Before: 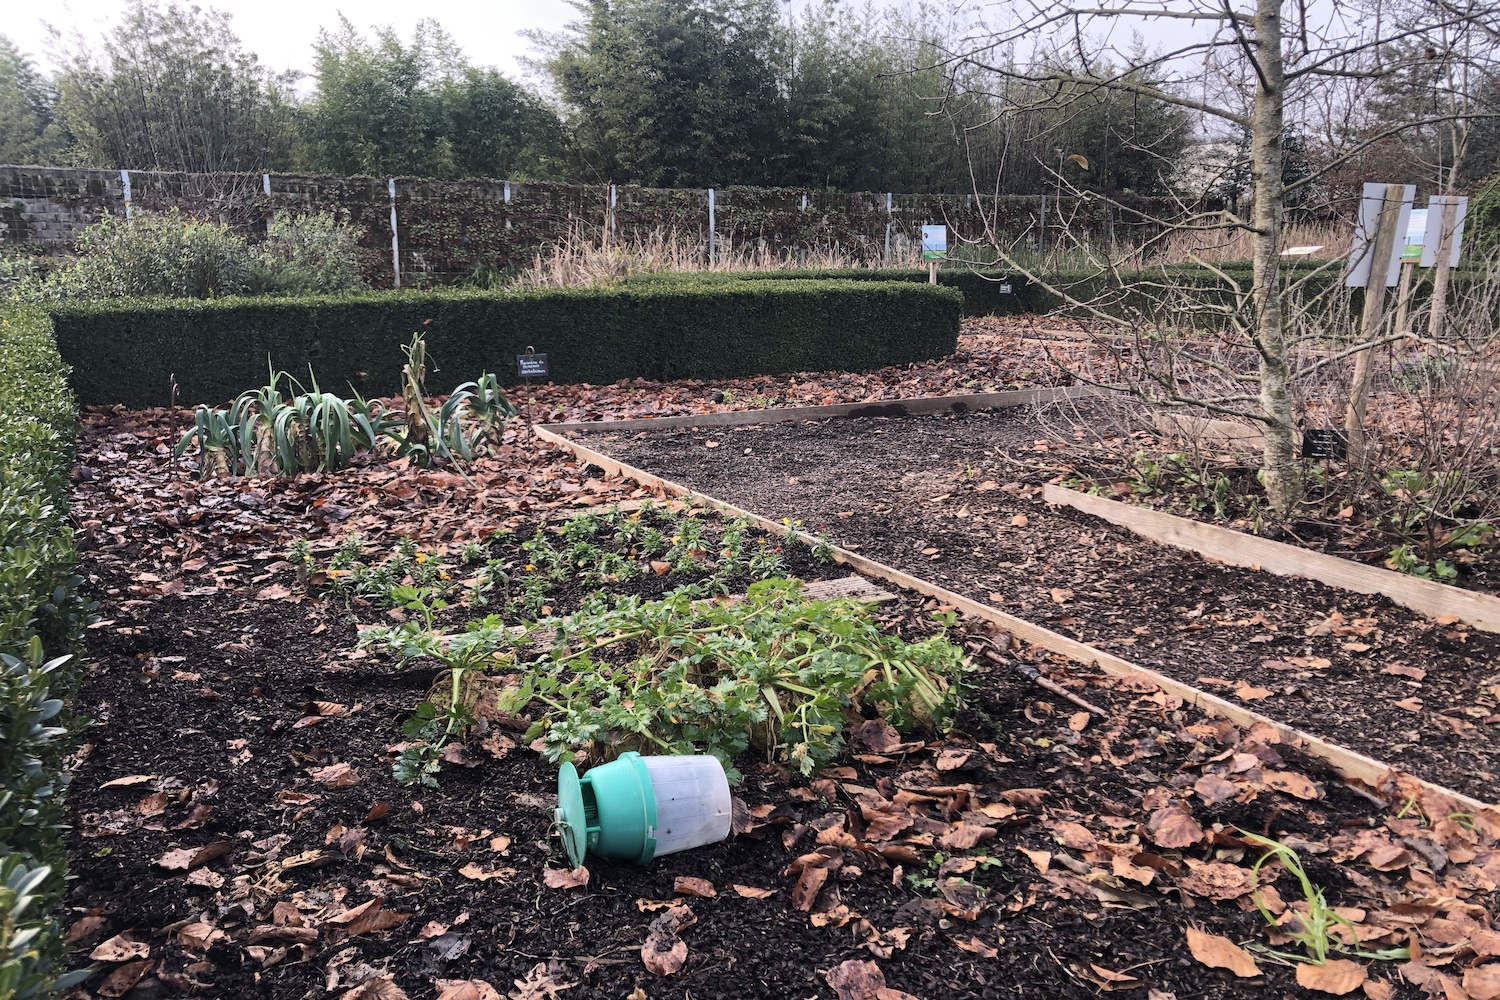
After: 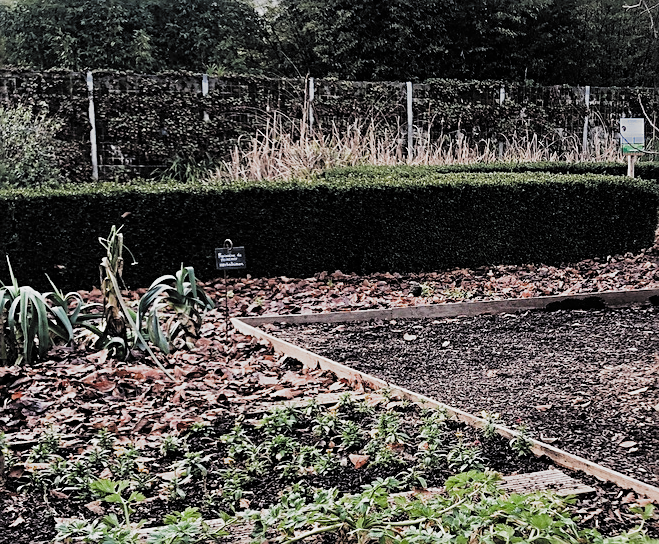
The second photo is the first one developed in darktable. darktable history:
crop: left 20.176%, top 10.771%, right 35.834%, bottom 34.75%
sharpen: amount 0.588
filmic rgb: black relative exposure -5.05 EV, white relative exposure 3.99 EV, hardness 2.87, contrast 1.299, highlights saturation mix -29.4%, add noise in highlights 0.001, color science v3 (2019), use custom middle-gray values true, contrast in highlights soft
color calibration: illuminant same as pipeline (D50), adaptation XYZ, x 0.345, y 0.359, temperature 5017.51 K
haze removal: compatibility mode true, adaptive false
